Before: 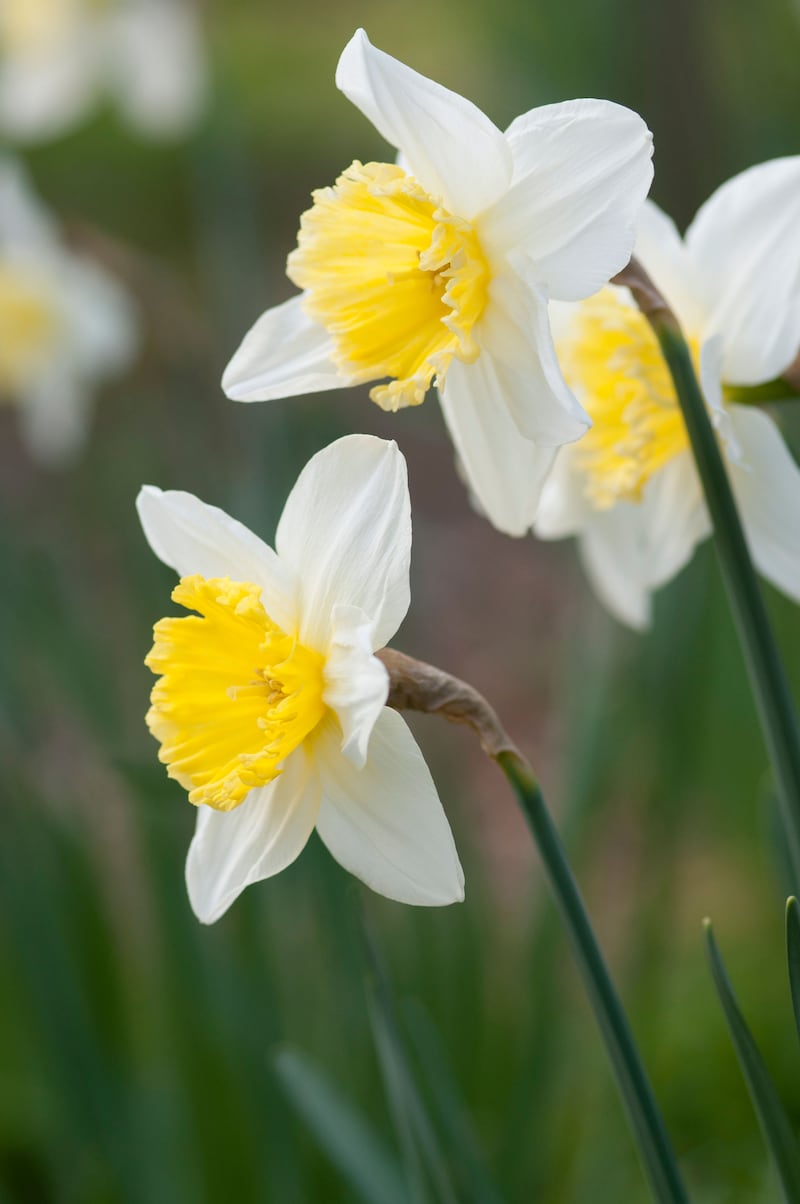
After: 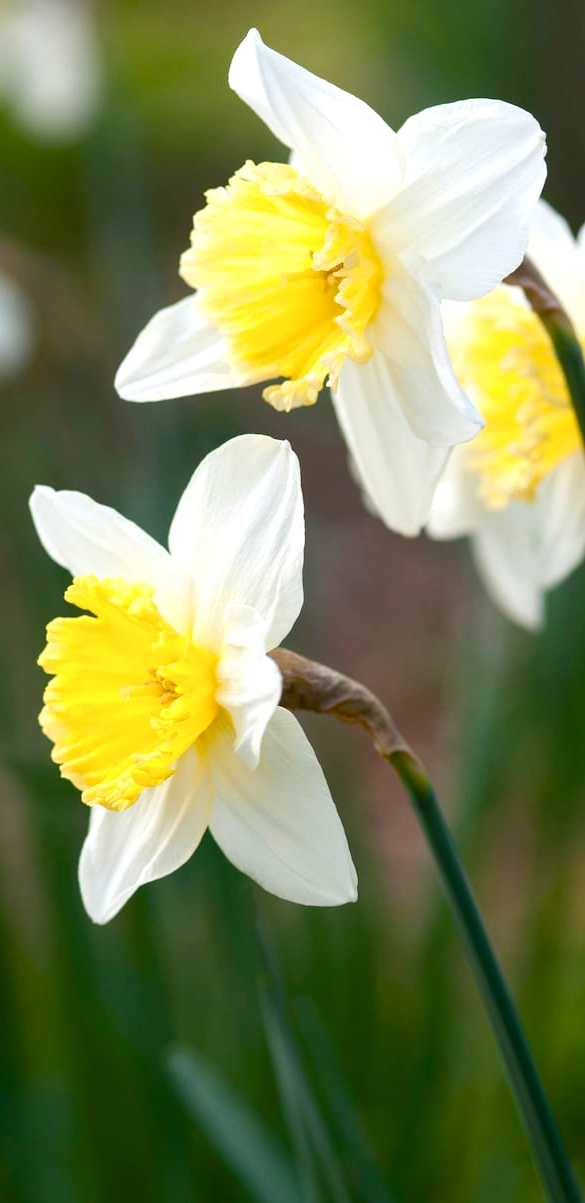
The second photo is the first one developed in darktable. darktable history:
crop: left 13.443%, right 13.31%
color balance rgb: shadows lift › luminance -20%, power › hue 72.24°, highlights gain › luminance 15%, global offset › hue 171.6°, perceptual saturation grading › global saturation 14.09%, perceptual saturation grading › highlights -25%, perceptual saturation grading › shadows 25%, global vibrance 25%, contrast 10%
